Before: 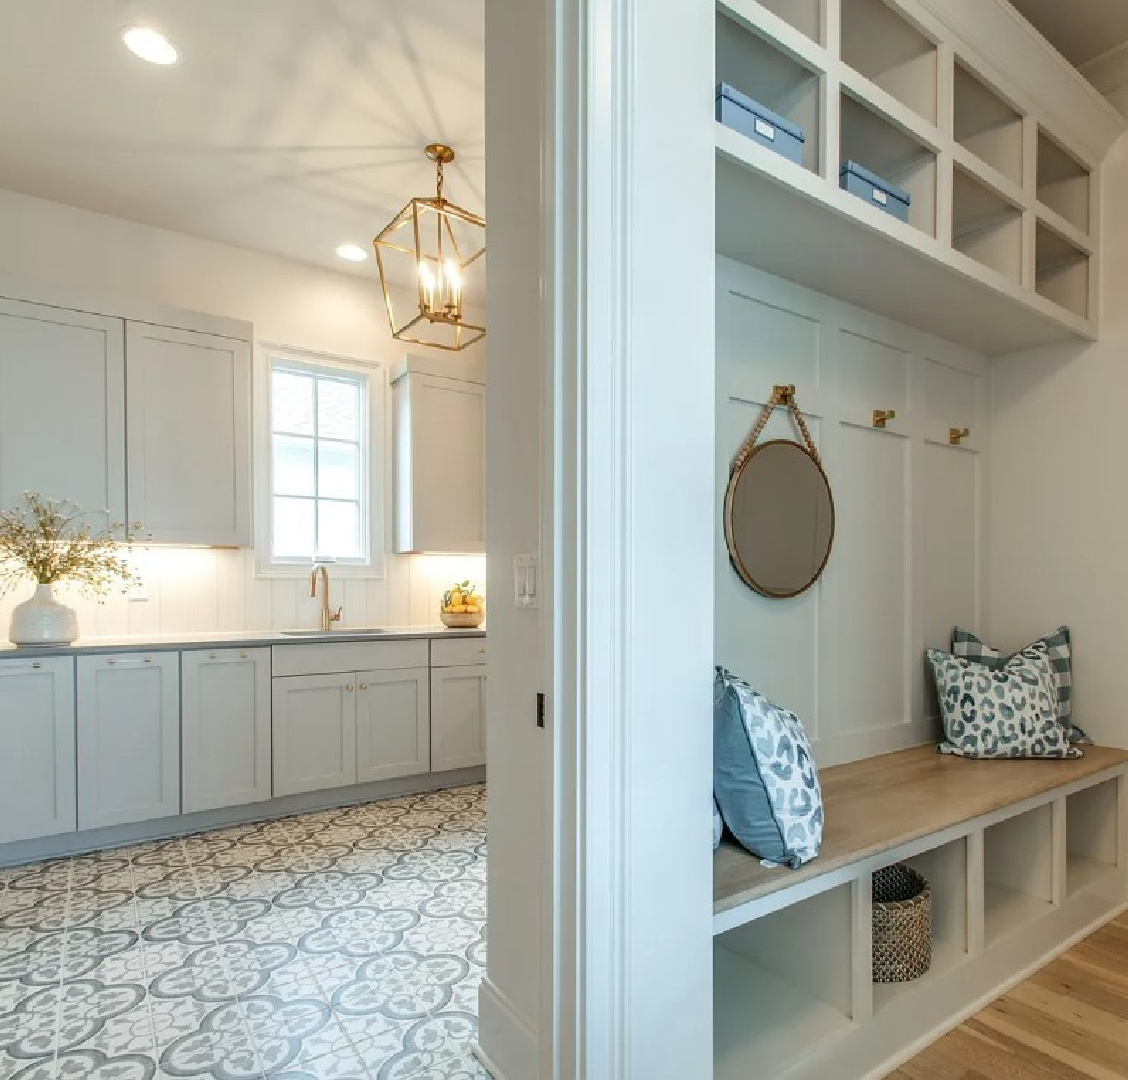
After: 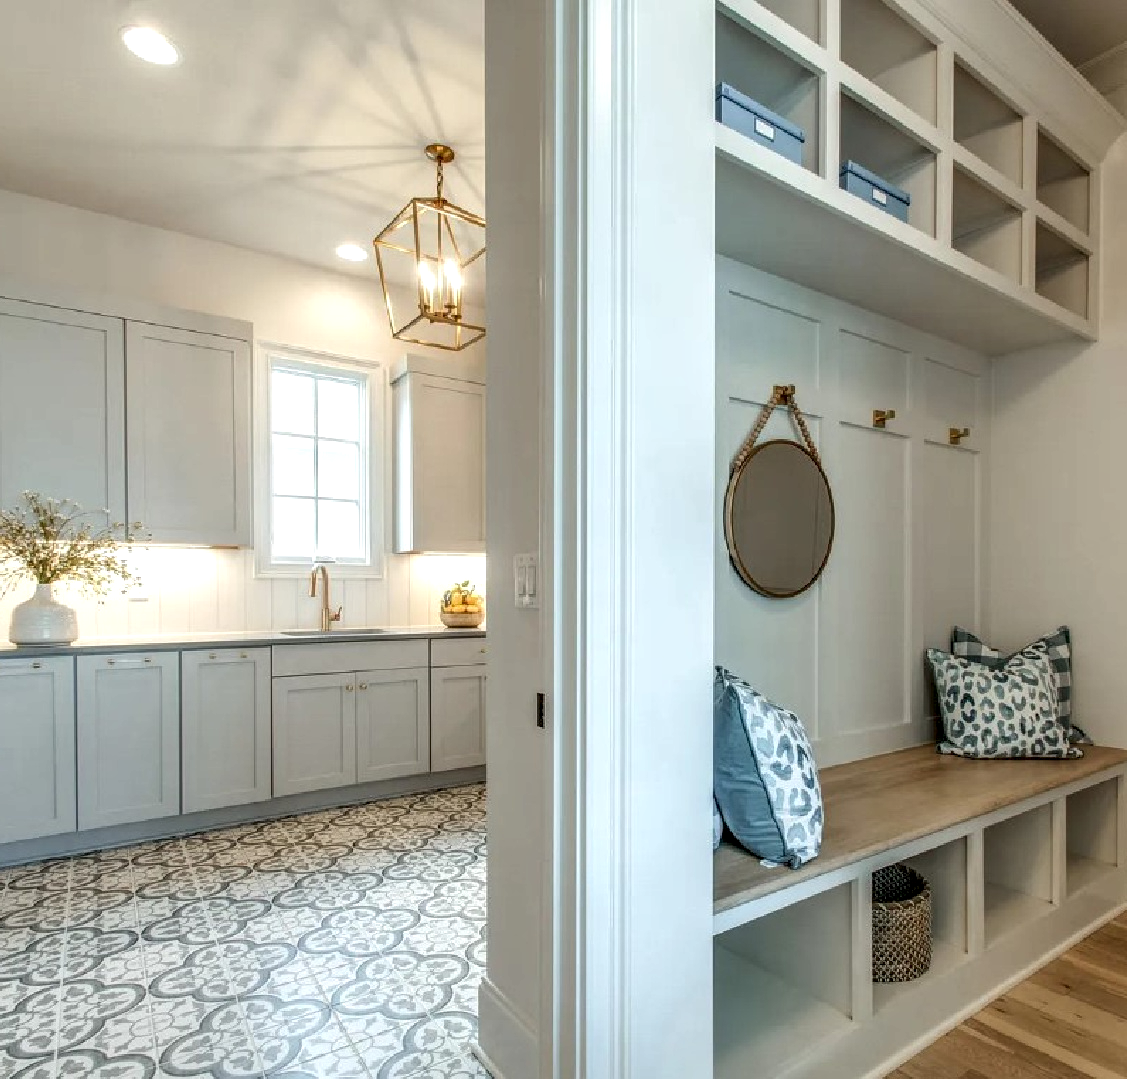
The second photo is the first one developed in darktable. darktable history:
local contrast: detail 144%
